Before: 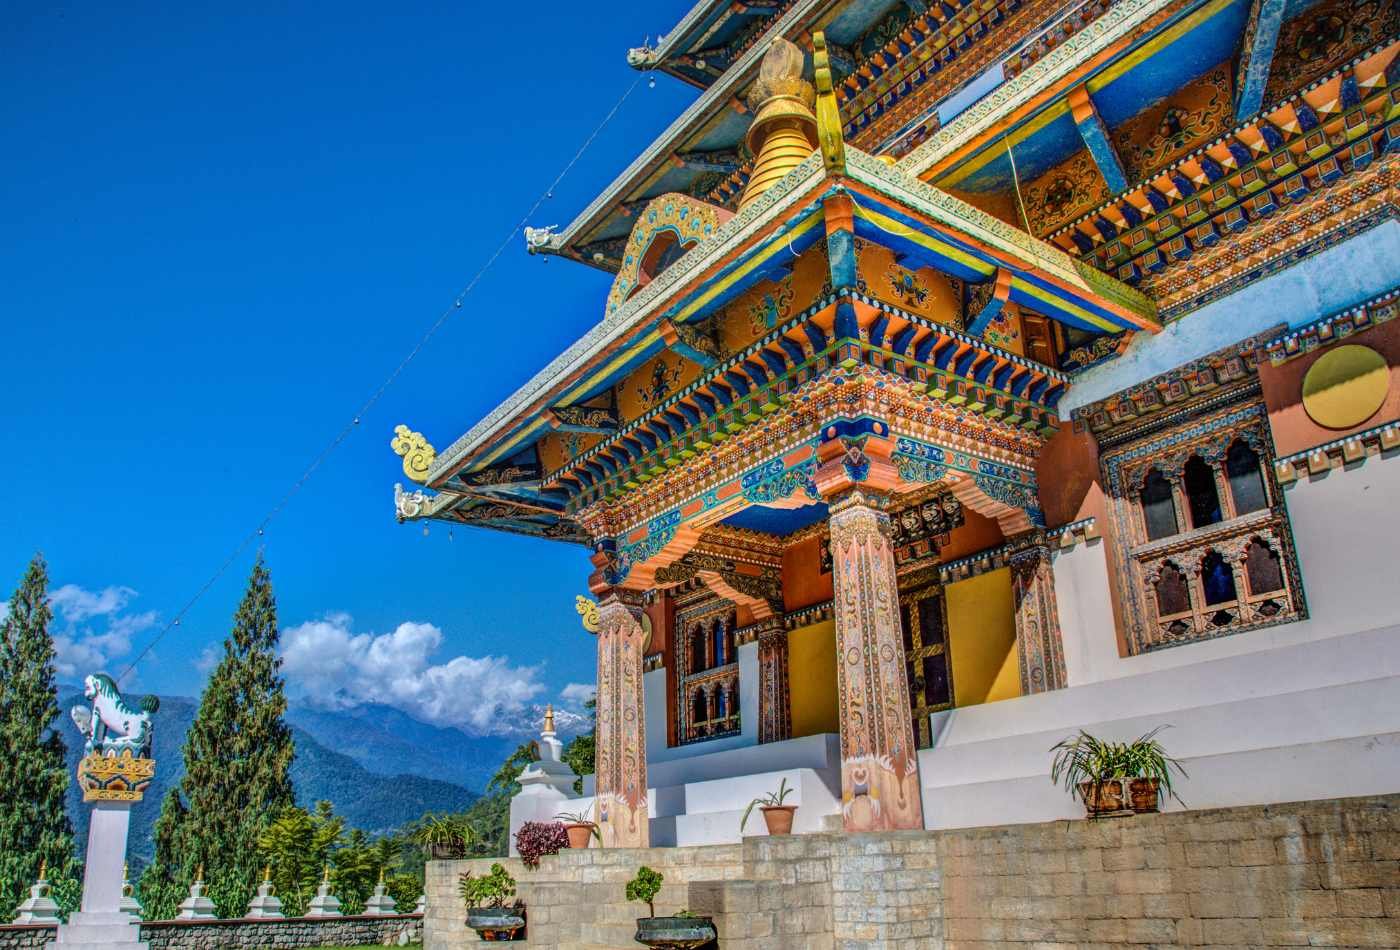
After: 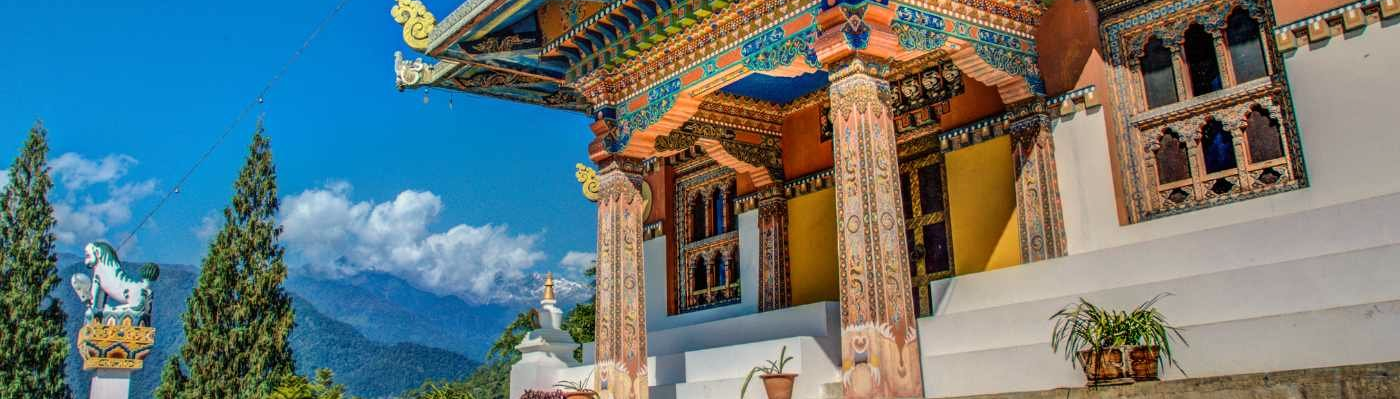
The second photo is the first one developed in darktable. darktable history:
shadows and highlights: shadows 37.27, highlights -28.18, soften with gaussian
white balance: red 1.029, blue 0.92
rgb levels: preserve colors max RGB
crop: top 45.551%, bottom 12.262%
